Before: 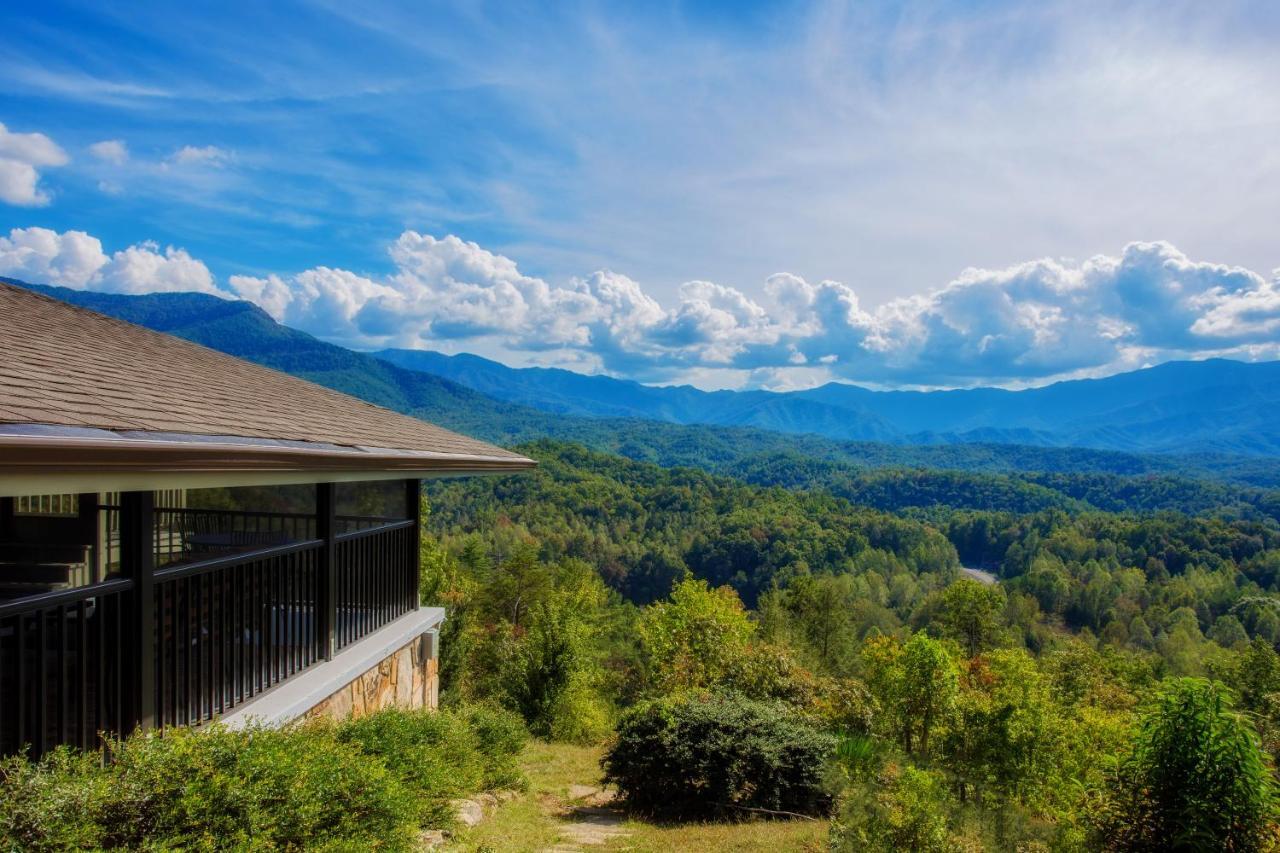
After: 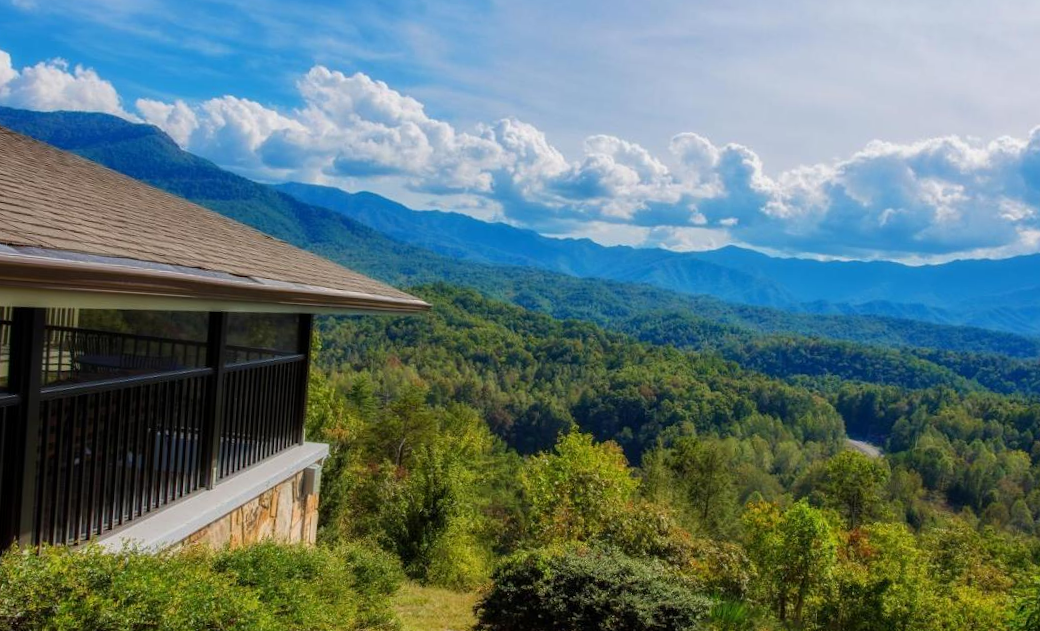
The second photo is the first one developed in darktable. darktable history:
crop and rotate: angle -3.84°, left 9.844%, top 20.562%, right 12.2%, bottom 11.976%
